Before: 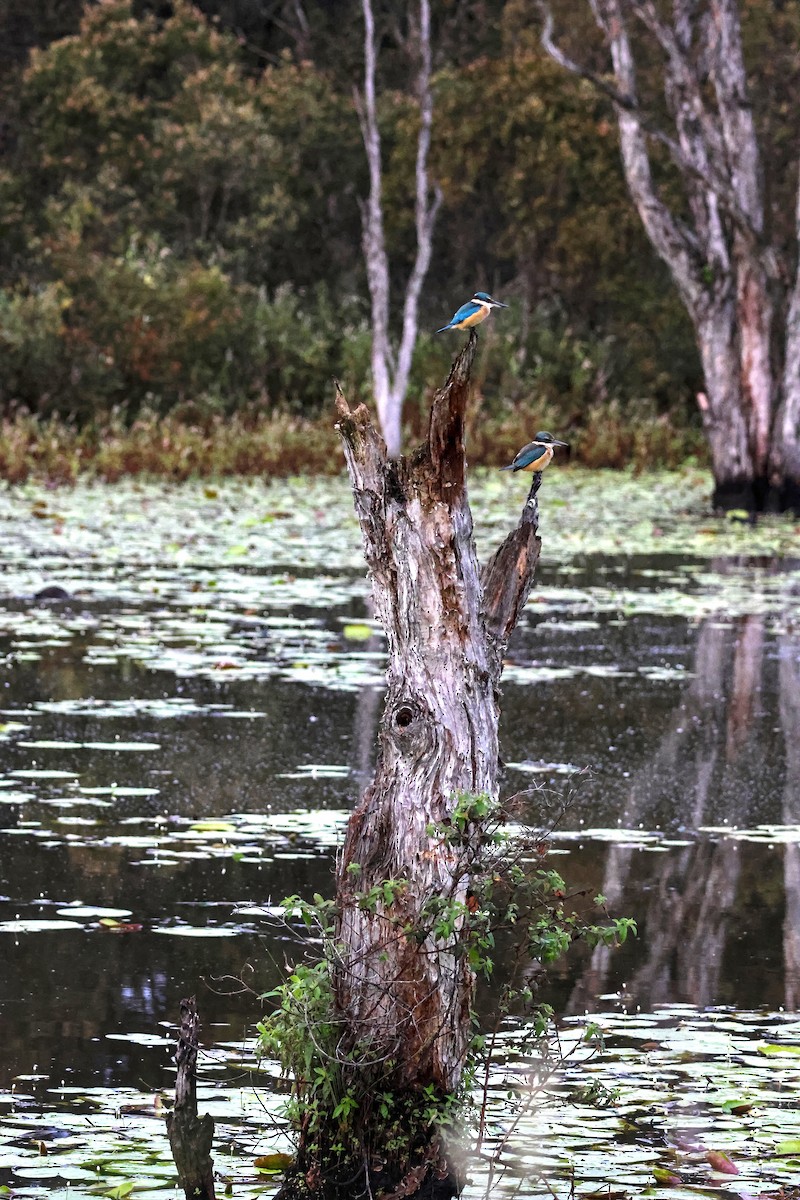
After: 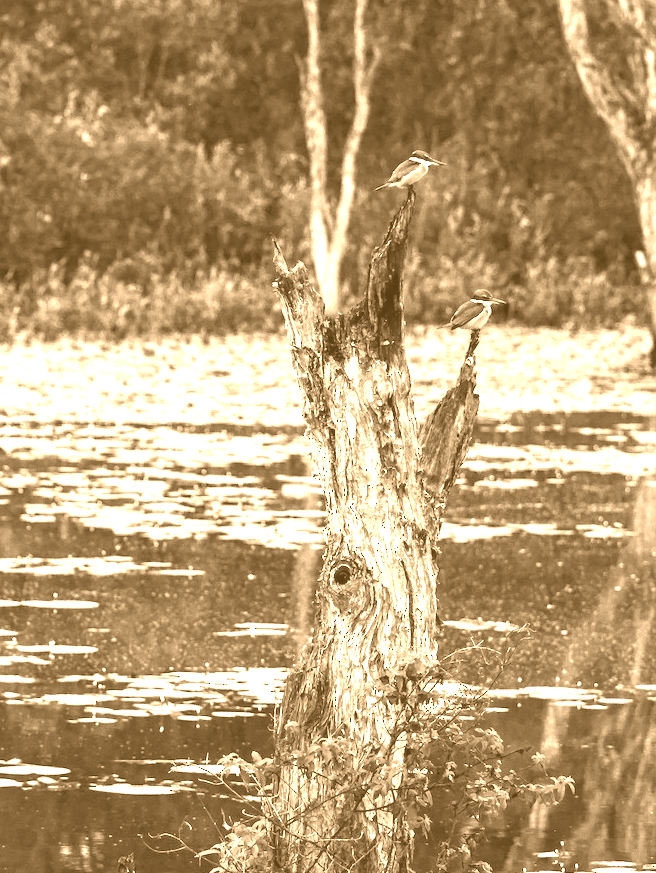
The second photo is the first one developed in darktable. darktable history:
crop: left 7.856%, top 11.836%, right 10.12%, bottom 15.387%
color balance rgb: linear chroma grading › shadows 16%, perceptual saturation grading › global saturation 8%, perceptual saturation grading › shadows 4%, perceptual brilliance grading › global brilliance 2%, perceptual brilliance grading › highlights 8%, perceptual brilliance grading › shadows -4%, global vibrance 16%, saturation formula JzAzBz (2021)
colorize: hue 28.8°, source mix 100%
